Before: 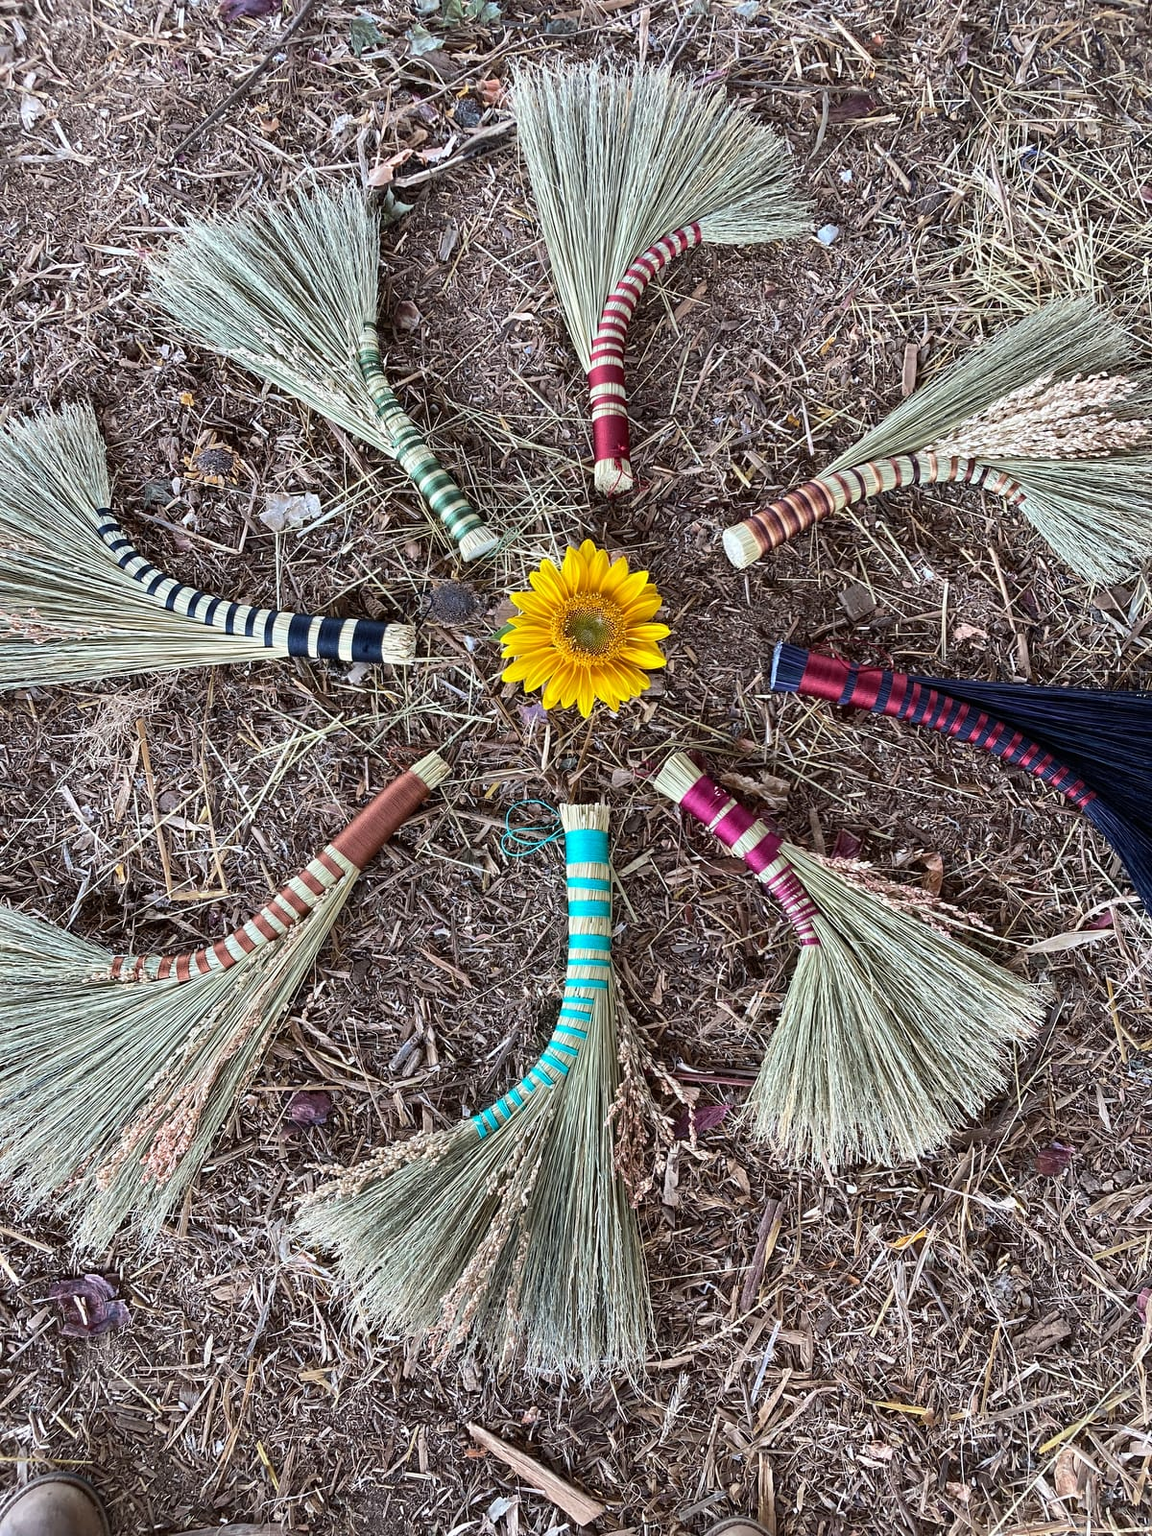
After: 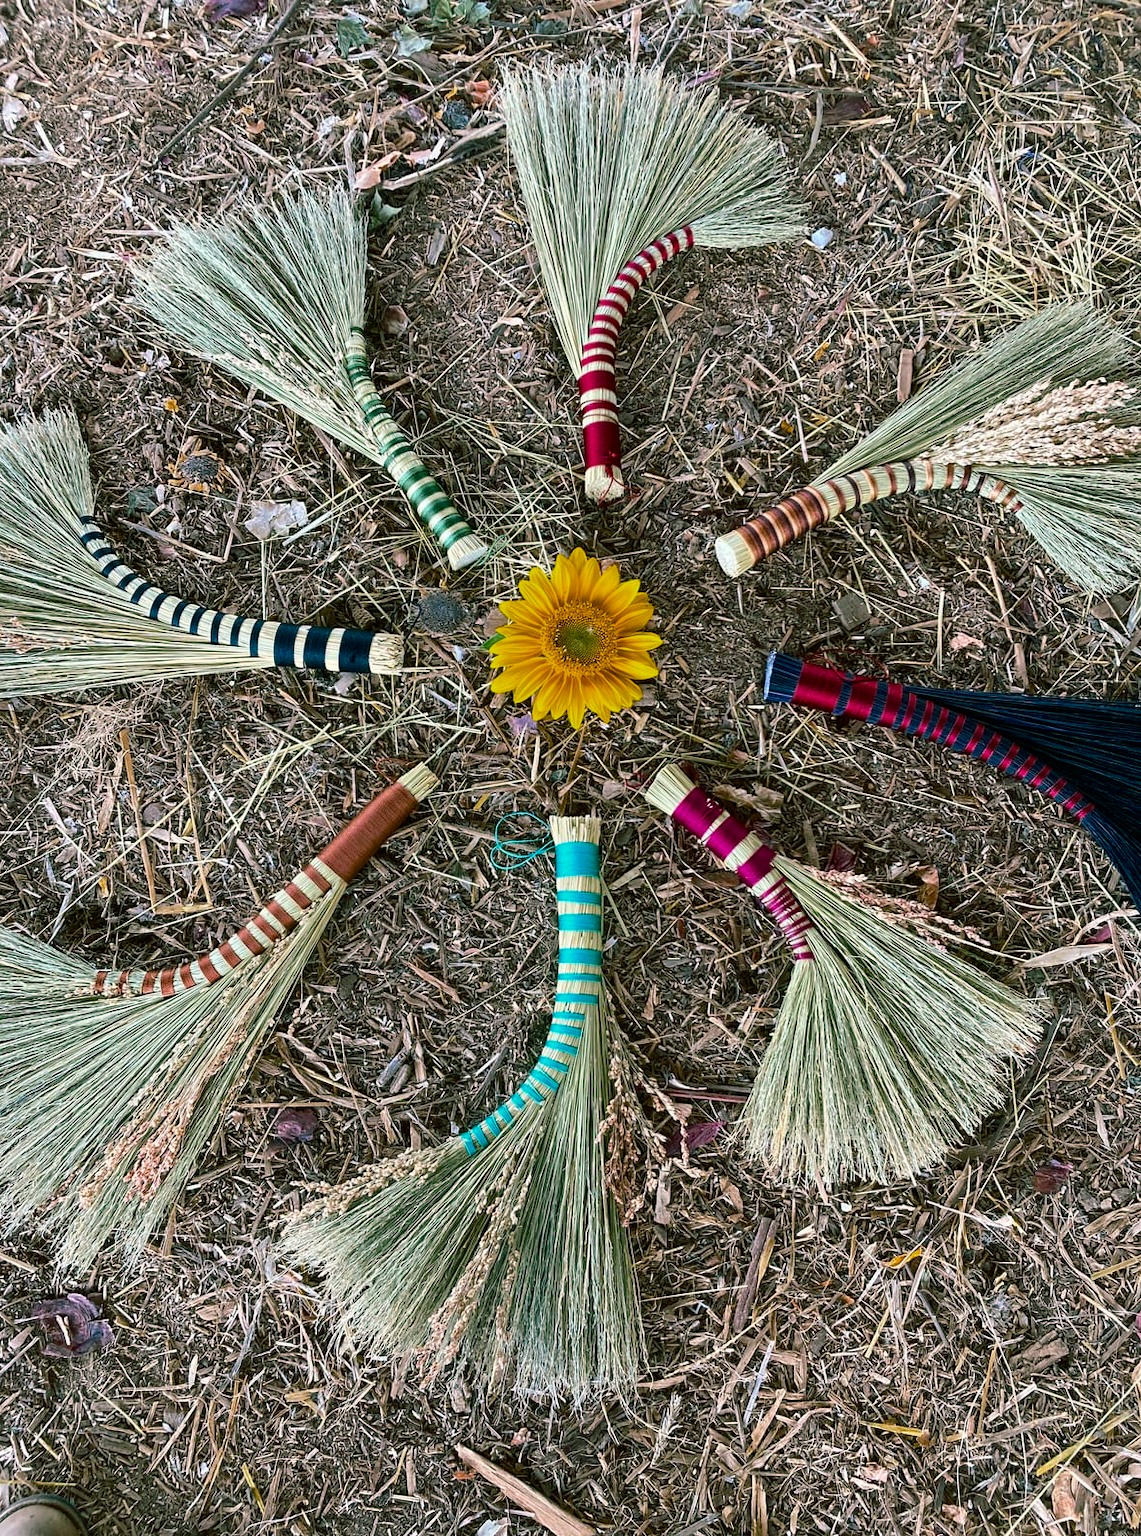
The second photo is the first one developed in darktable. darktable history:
color balance rgb: shadows lift › chroma 11.625%, shadows lift › hue 132.13°, highlights gain › chroma 1.087%, highlights gain › hue 70.62°, perceptual saturation grading › global saturation 29.965%, saturation formula JzAzBz (2021)
crop and rotate: left 1.656%, right 0.706%, bottom 1.472%
